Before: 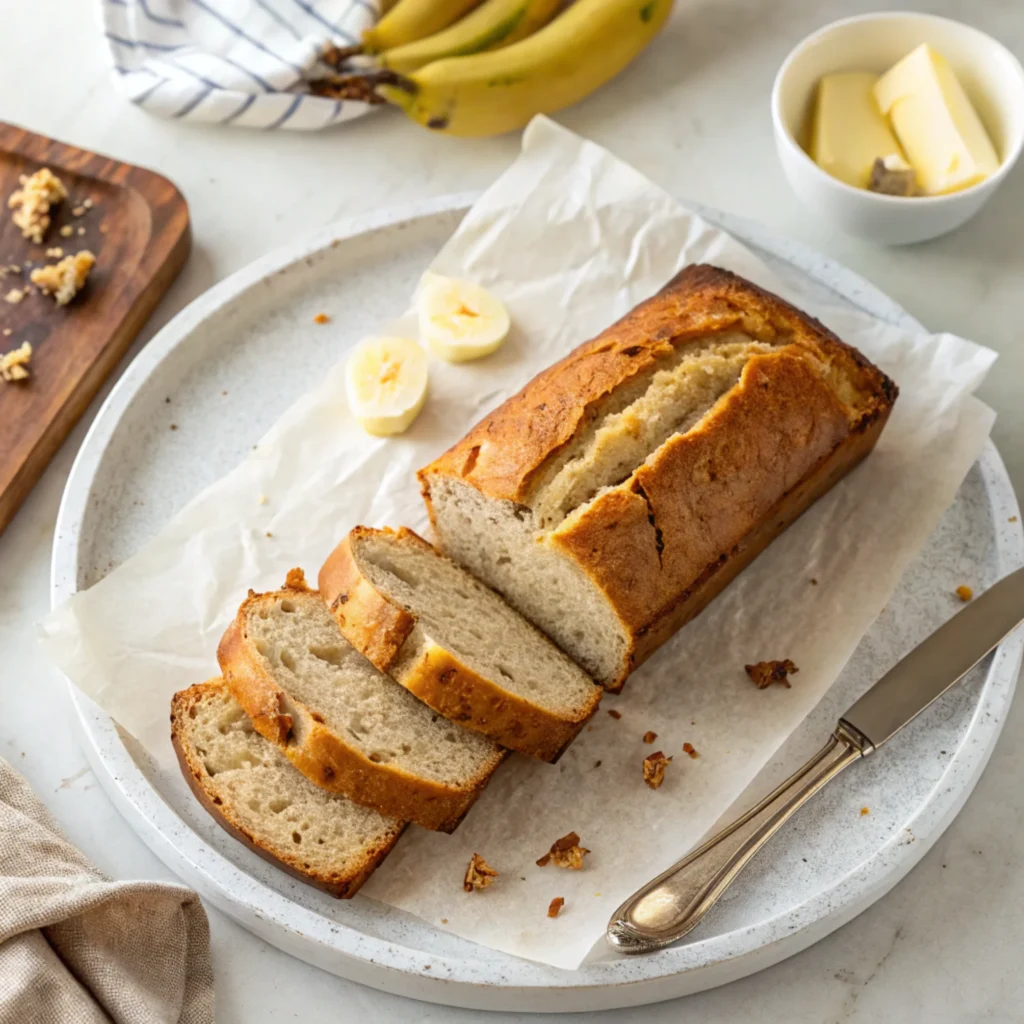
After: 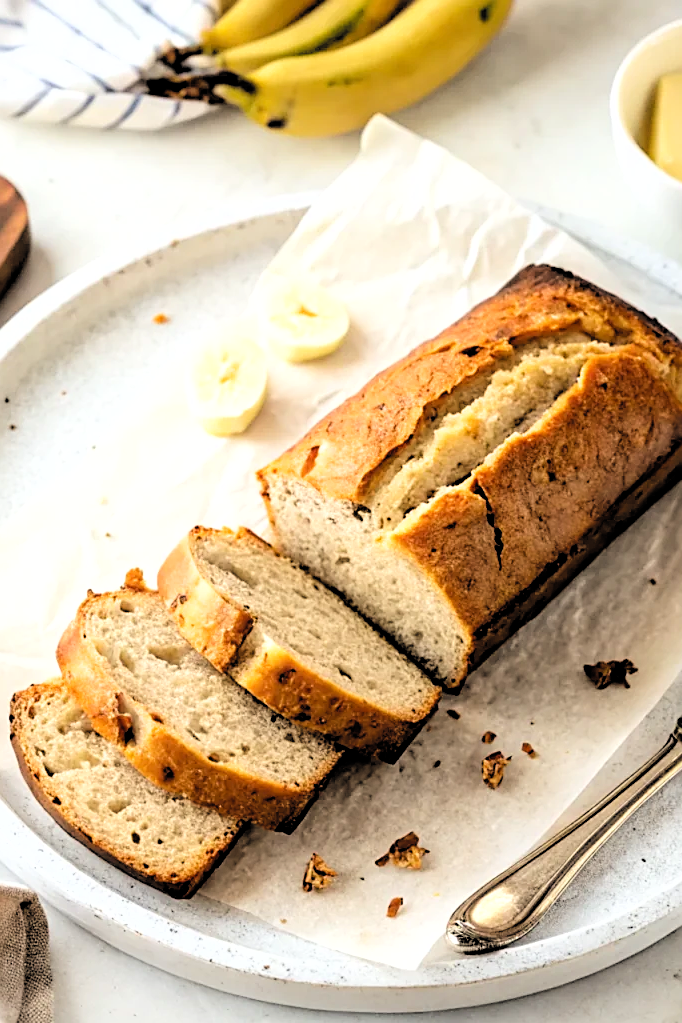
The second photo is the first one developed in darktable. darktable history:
sharpen: on, module defaults
exposure: black level correction 0.001, compensate highlight preservation false
crop and rotate: left 15.754%, right 17.579%
filmic rgb: middle gray luminance 13.55%, black relative exposure -1.97 EV, white relative exposure 3.1 EV, threshold 6 EV, target black luminance 0%, hardness 1.79, latitude 59.23%, contrast 1.728, highlights saturation mix 5%, shadows ↔ highlights balance -37.52%, add noise in highlights 0, color science v3 (2019), use custom middle-gray values true, iterations of high-quality reconstruction 0, contrast in highlights soft, enable highlight reconstruction true
